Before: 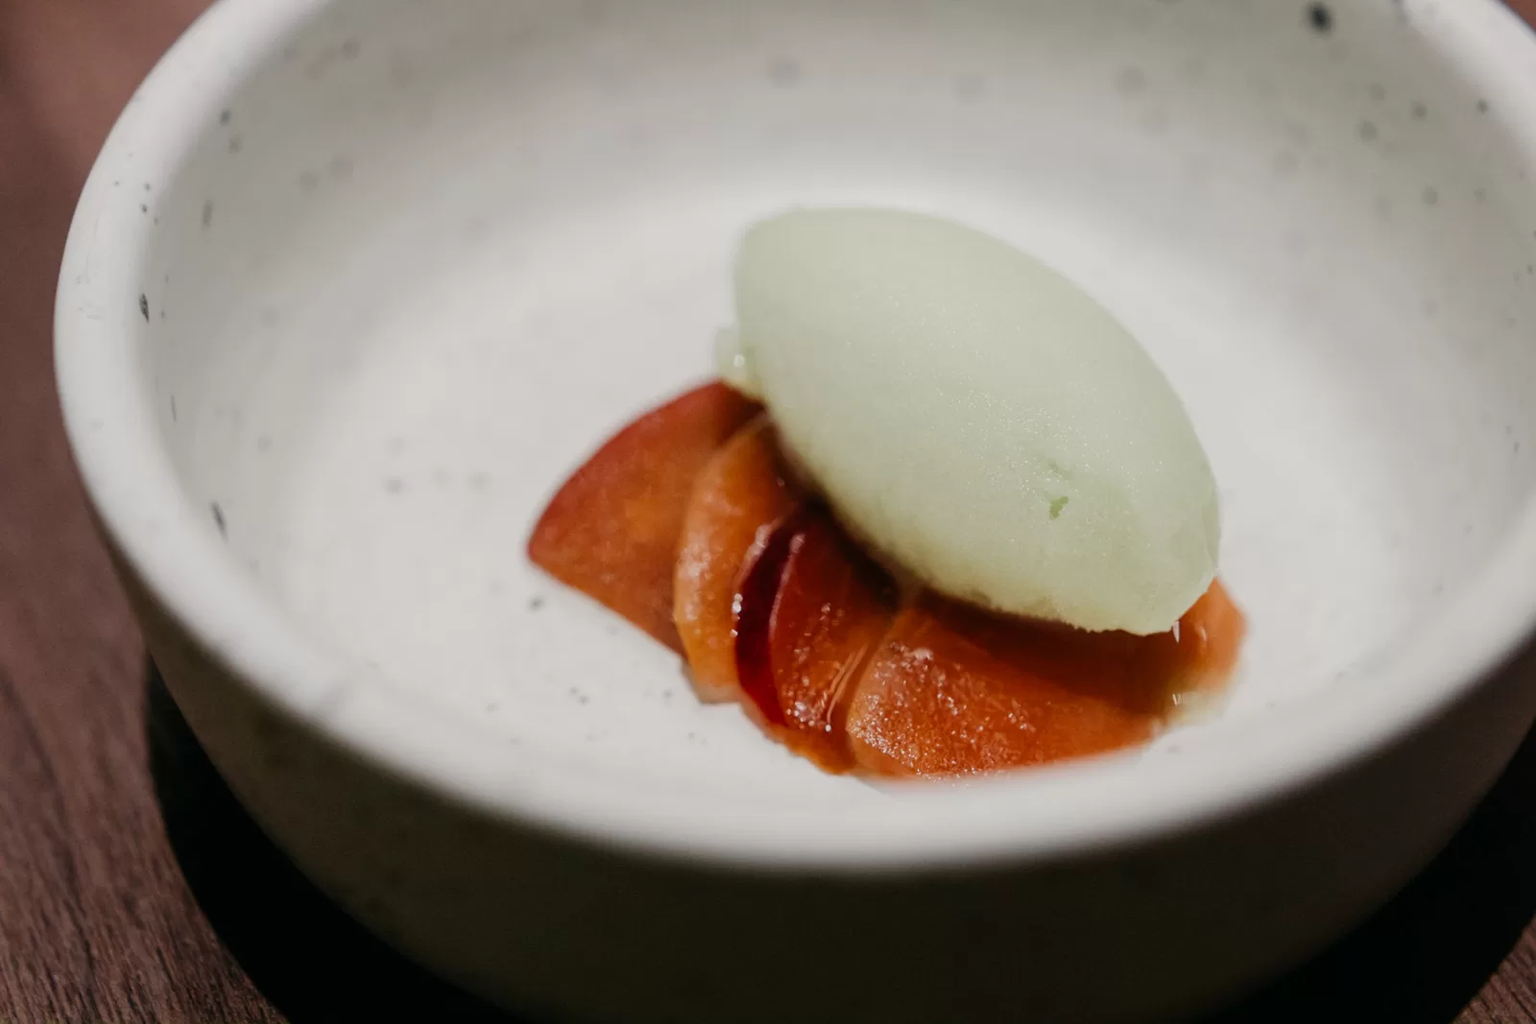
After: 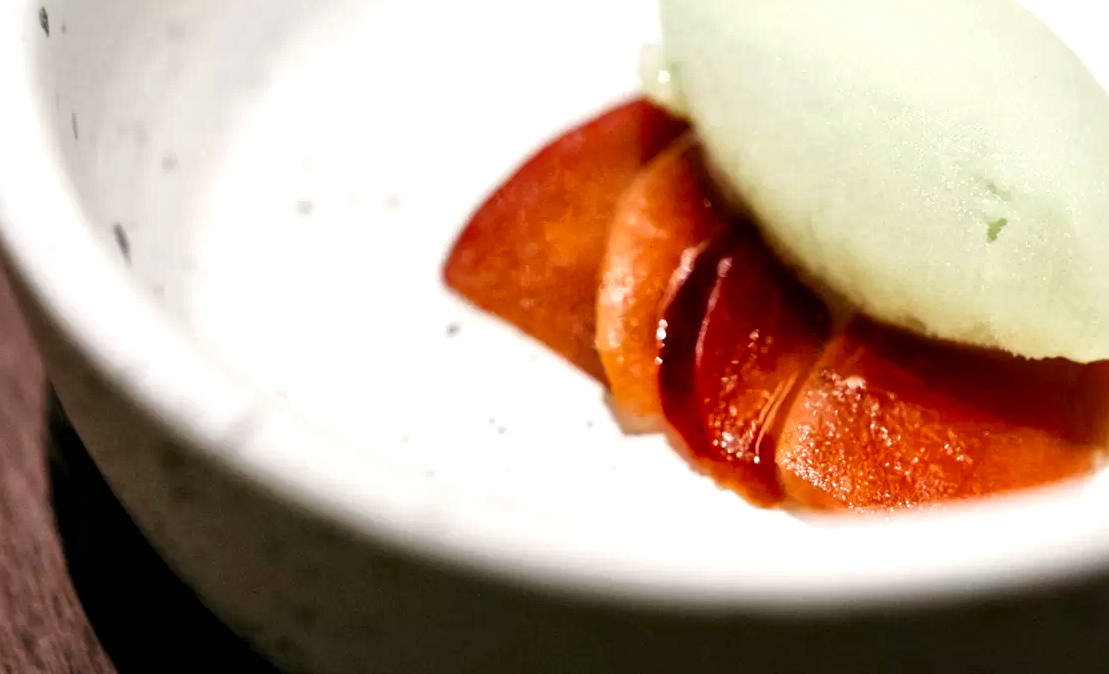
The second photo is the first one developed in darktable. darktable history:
exposure: exposure 0.777 EV, compensate highlight preservation false
crop: left 6.64%, top 28.052%, right 24.022%, bottom 8.722%
local contrast: mode bilateral grid, contrast 70, coarseness 75, detail 180%, midtone range 0.2
contrast brightness saturation: contrast 0.037, saturation 0.155
